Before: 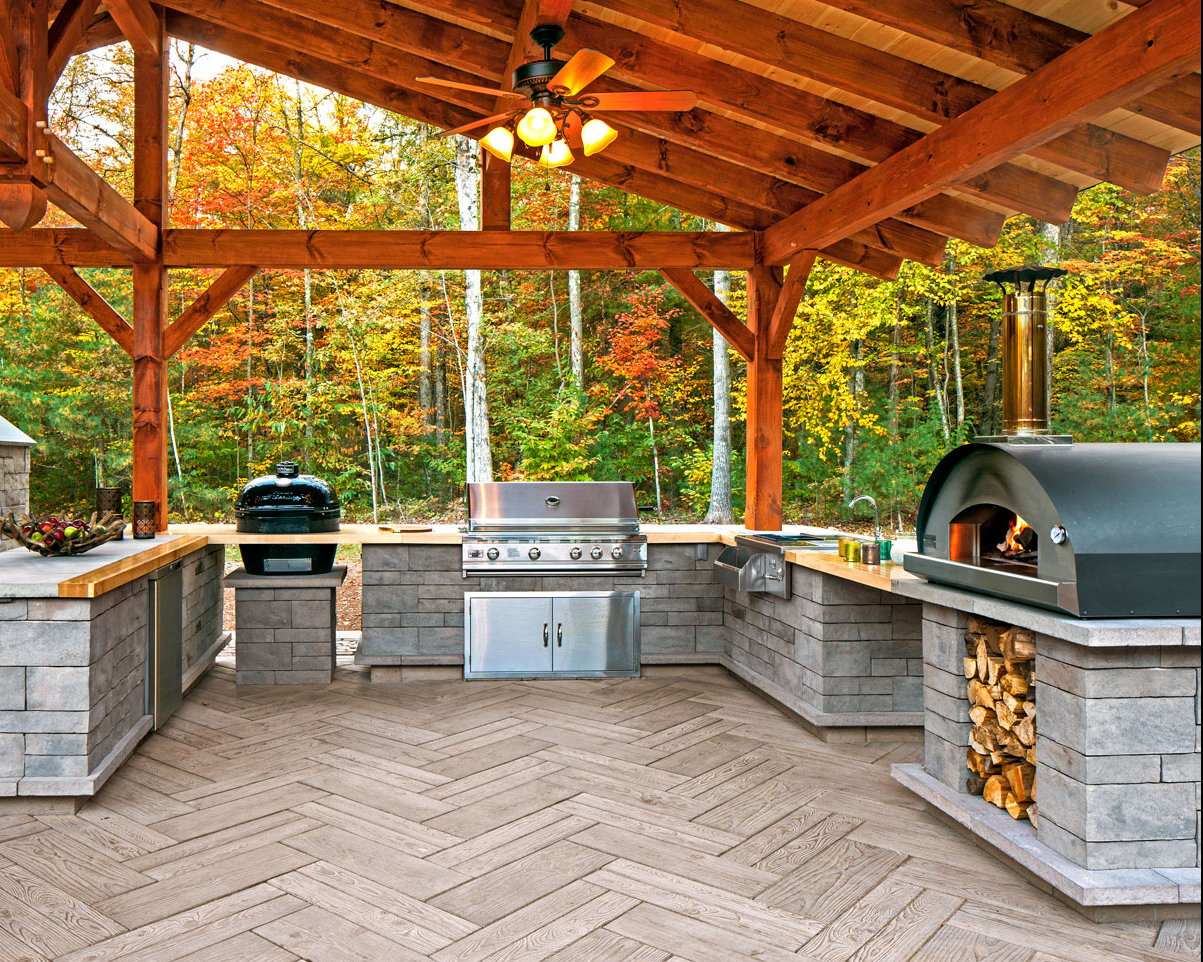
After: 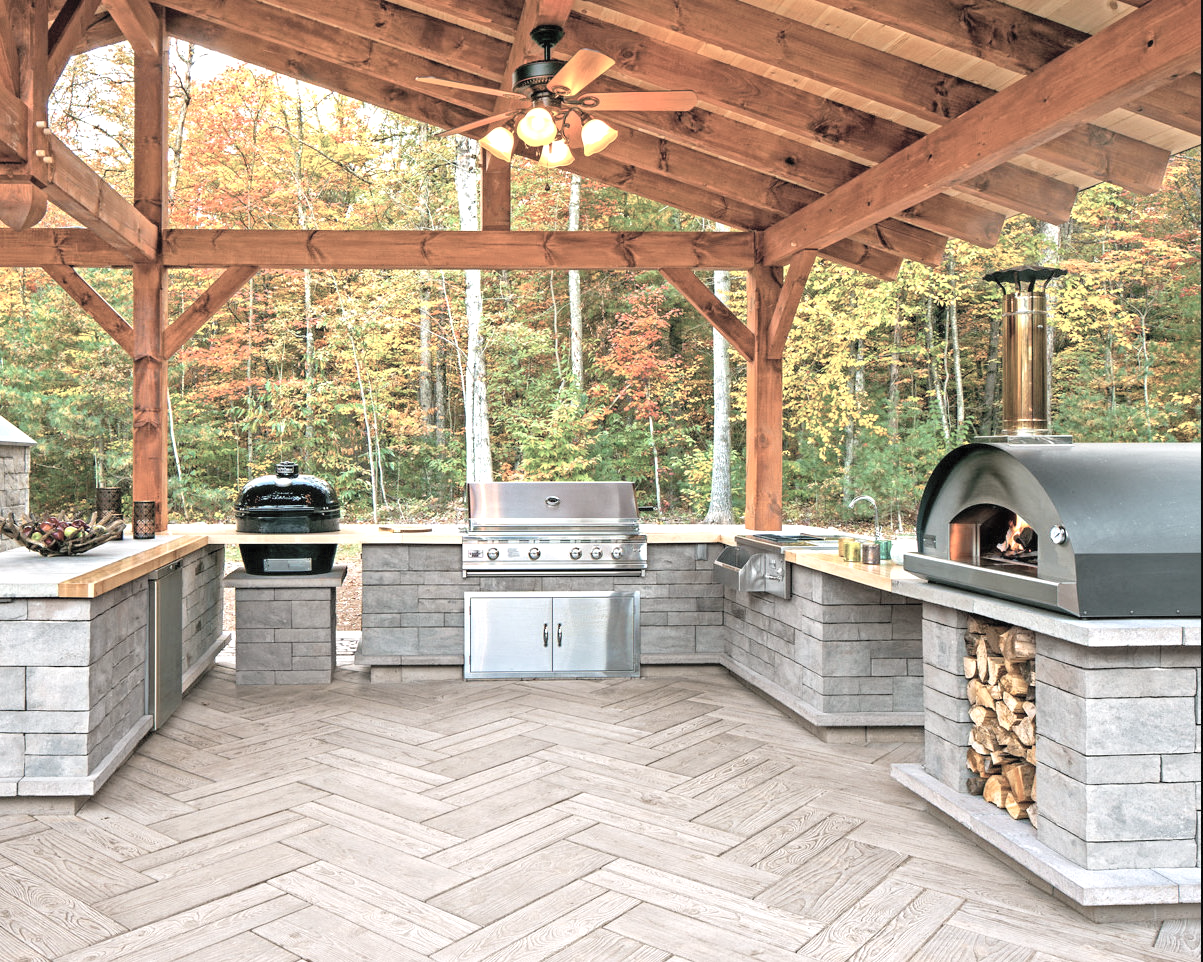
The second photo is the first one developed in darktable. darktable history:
contrast brightness saturation: brightness 0.18, saturation -0.5
exposure: black level correction 0, exposure 0.5 EV, compensate exposure bias true, compensate highlight preservation false
